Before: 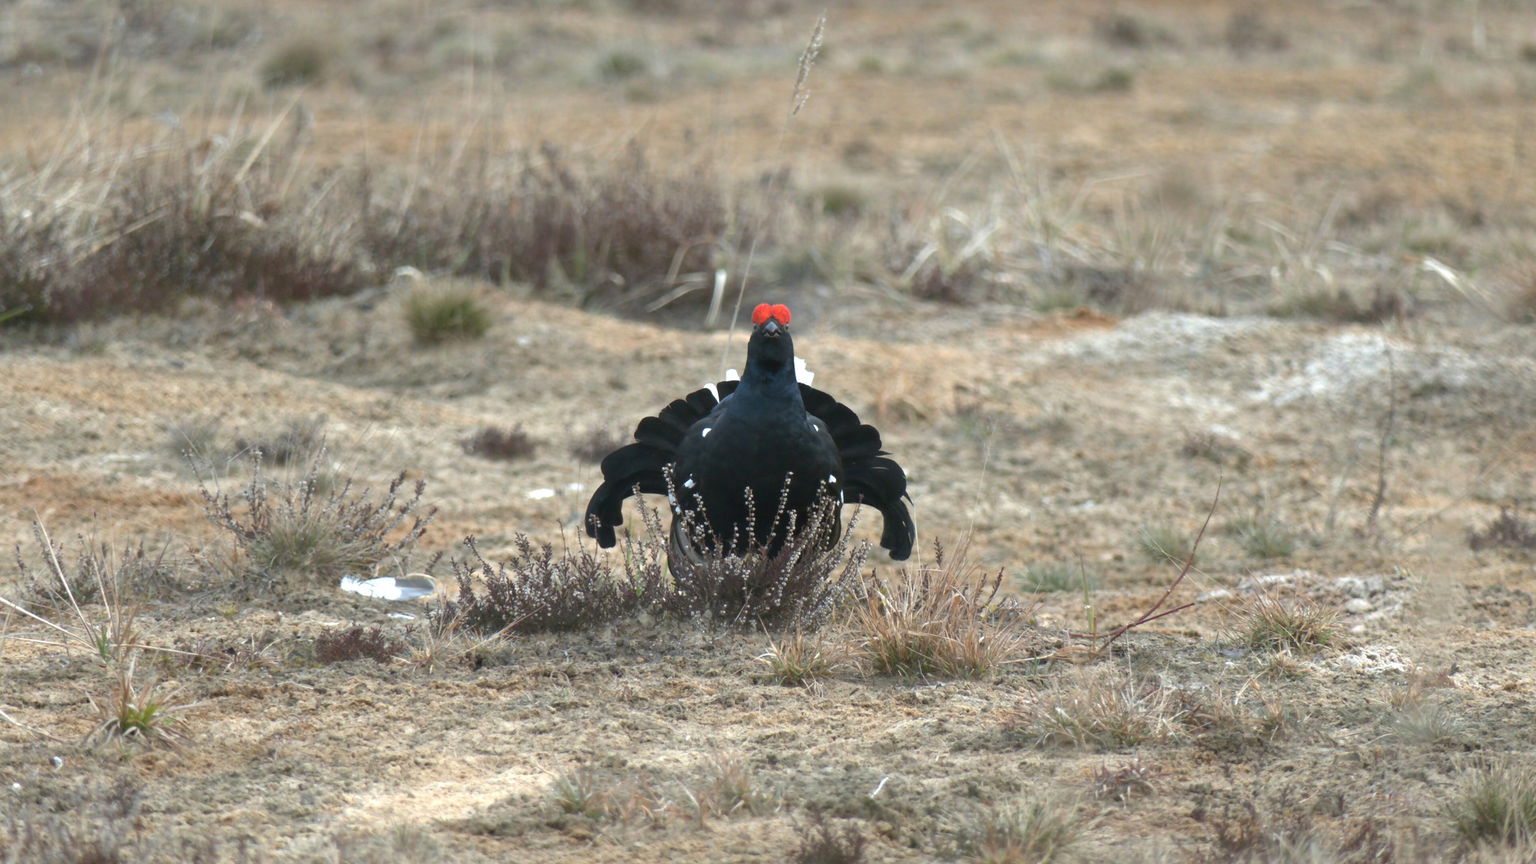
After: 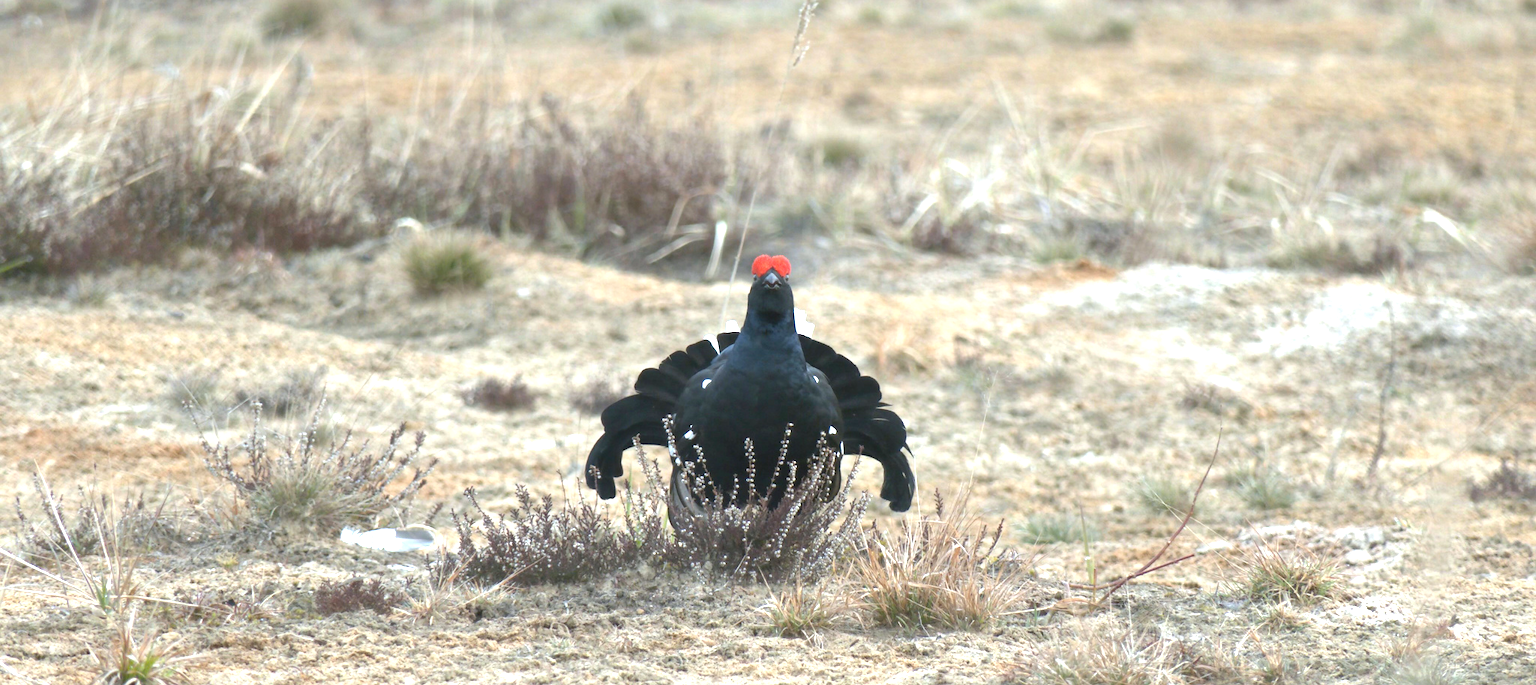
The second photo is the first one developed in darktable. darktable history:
white balance: red 0.982, blue 1.018
crop and rotate: top 5.667%, bottom 14.937%
exposure: black level correction 0, exposure 0.9 EV, compensate highlight preservation false
